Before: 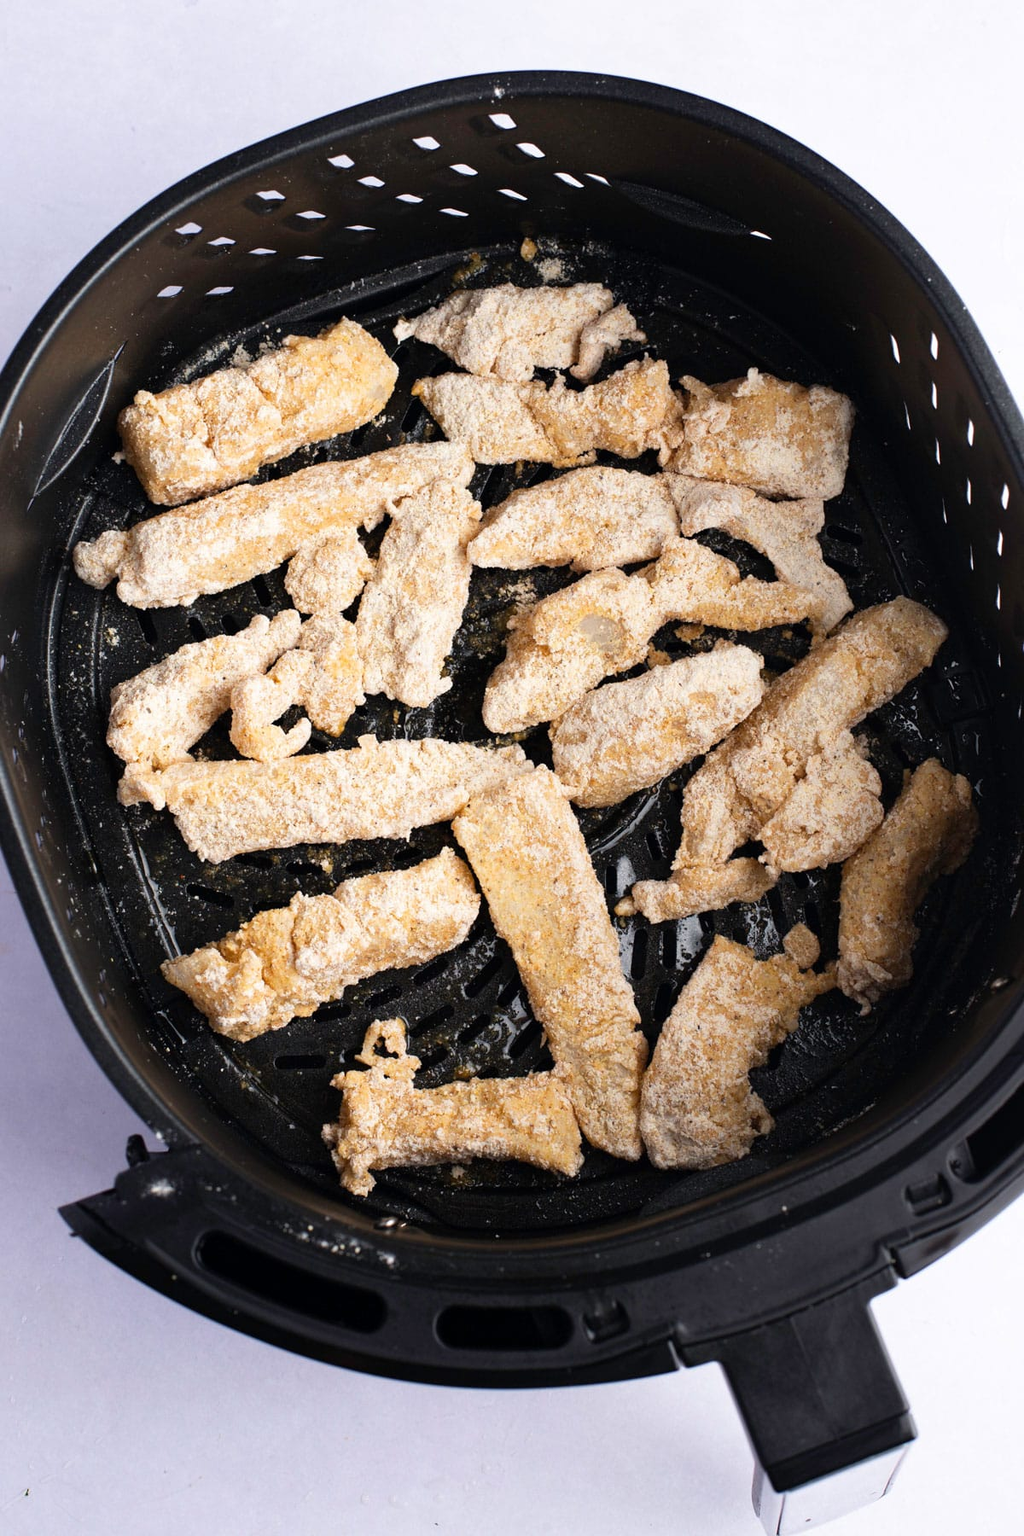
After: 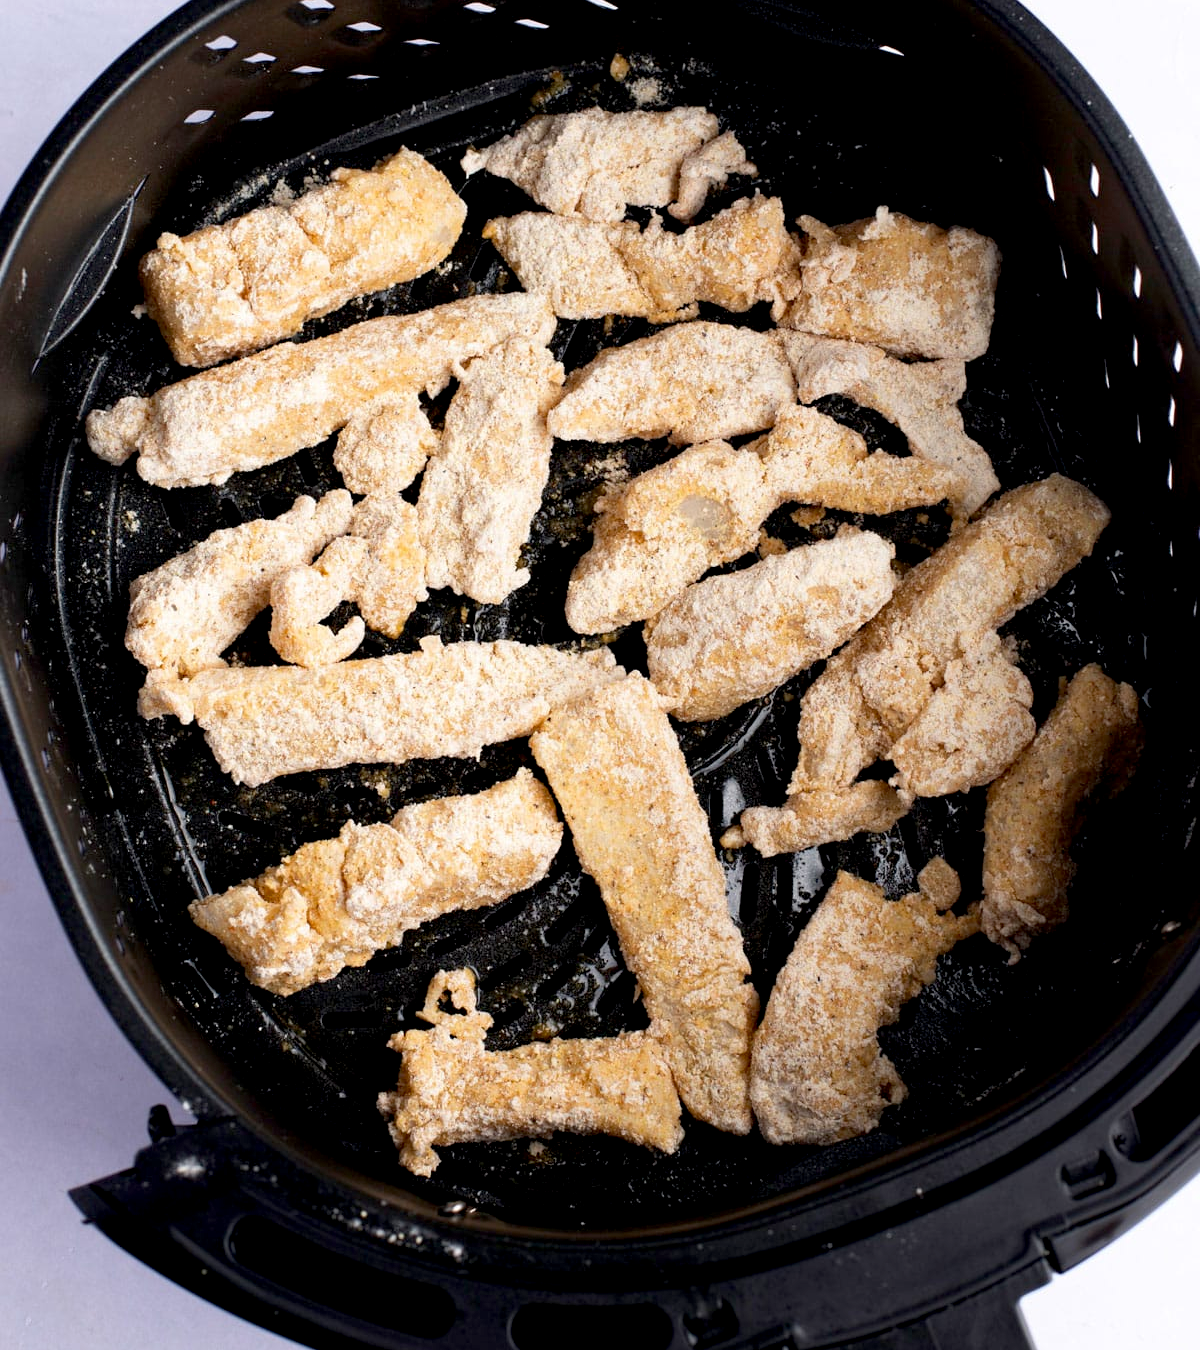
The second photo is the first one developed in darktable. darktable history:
exposure: black level correction 0.009, exposure 0.014 EV, compensate highlight preservation false
crop and rotate: top 12.5%, bottom 12.5%
